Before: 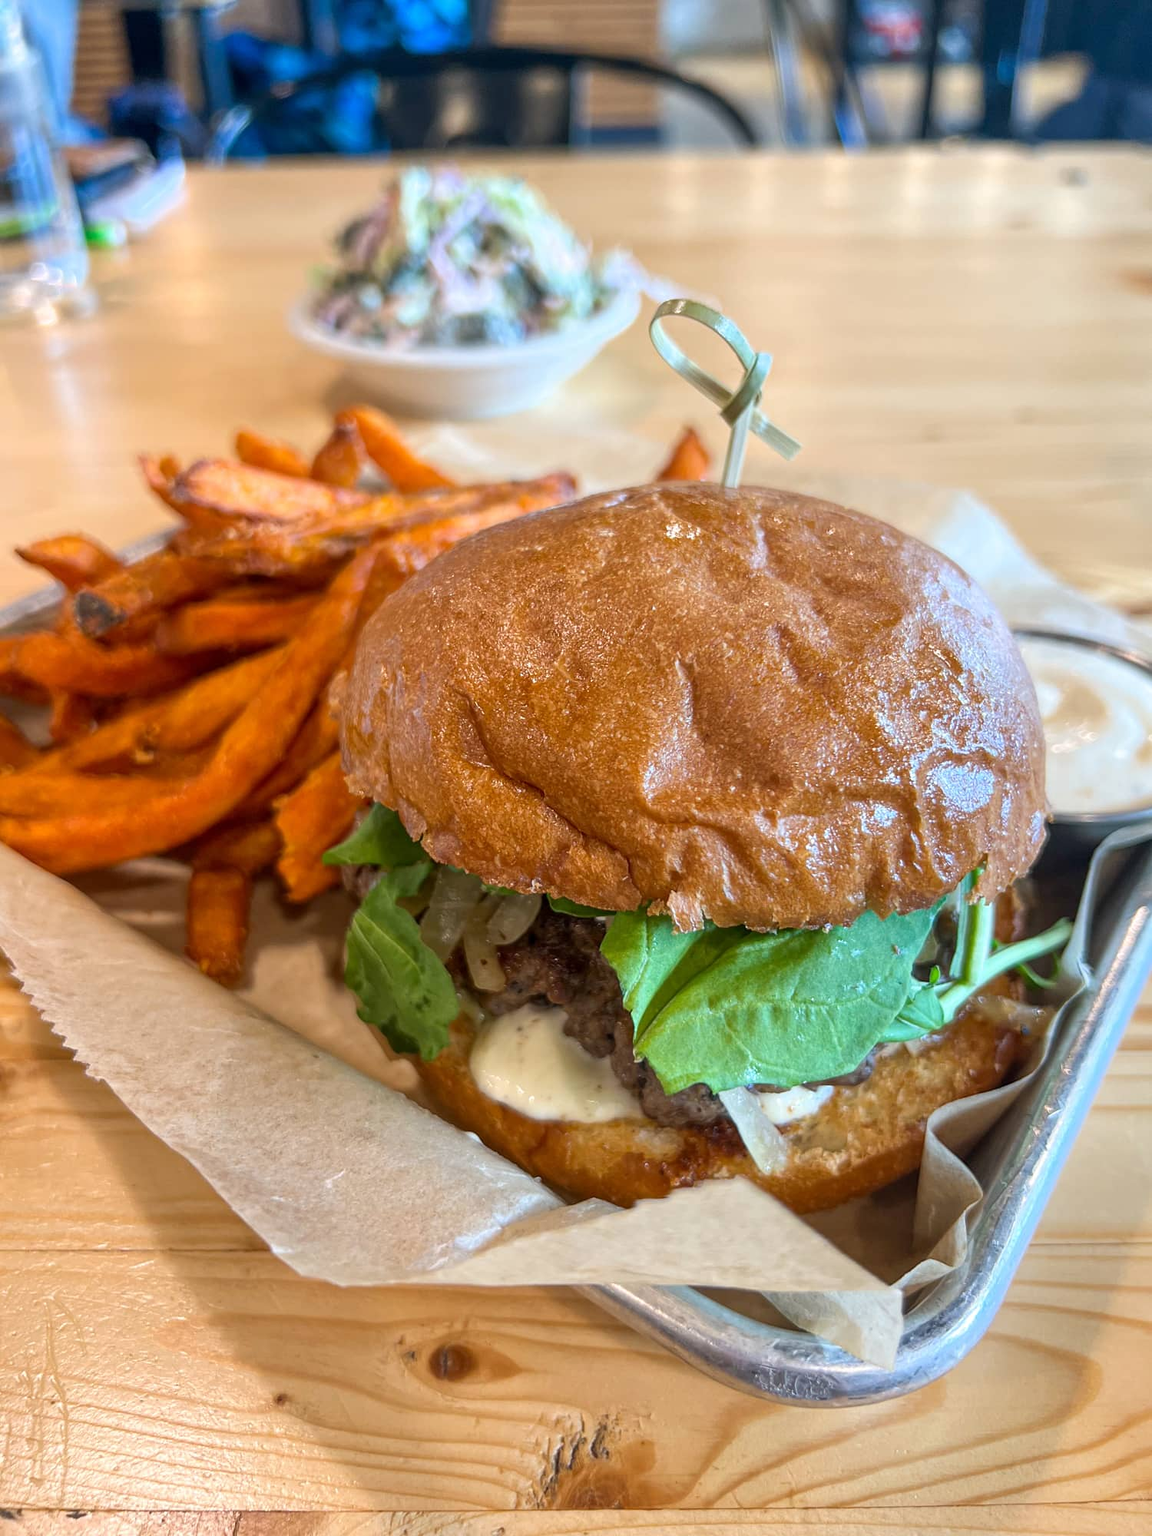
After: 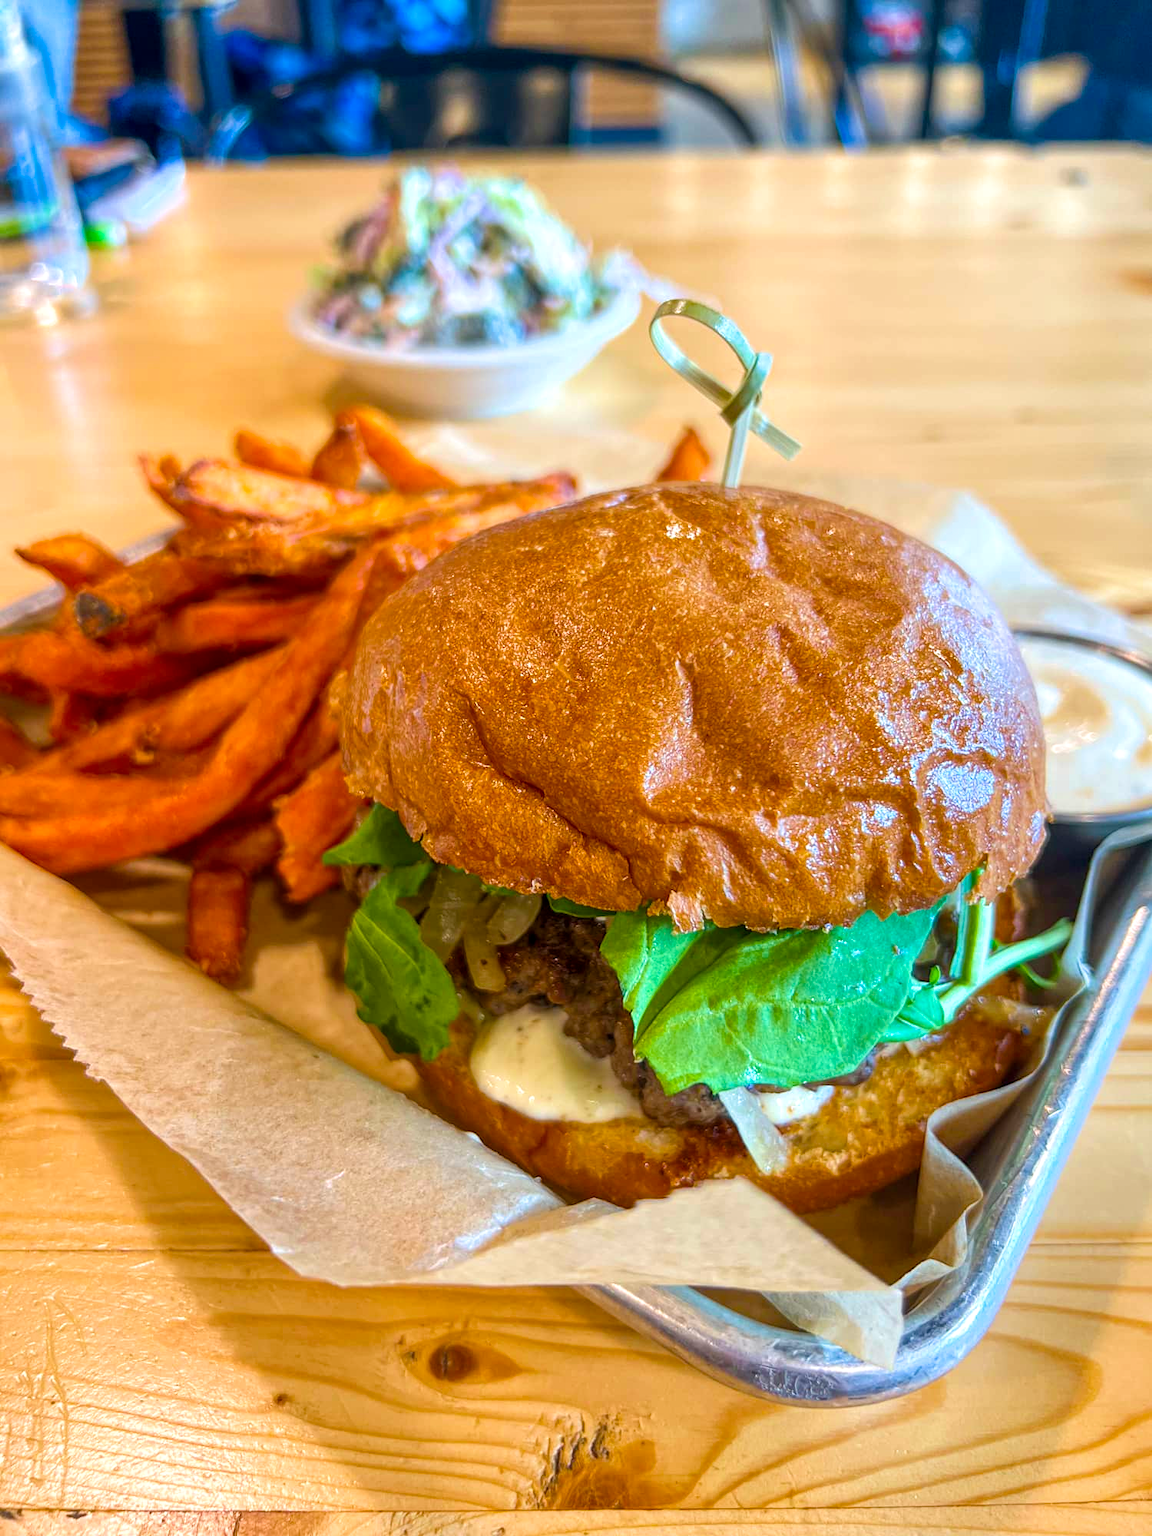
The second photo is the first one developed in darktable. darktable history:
exposure: black level correction -0.001, exposure 0.08 EV, compensate highlight preservation false
velvia: strength 51%, mid-tones bias 0.51
local contrast: highlights 100%, shadows 100%, detail 120%, midtone range 0.2
